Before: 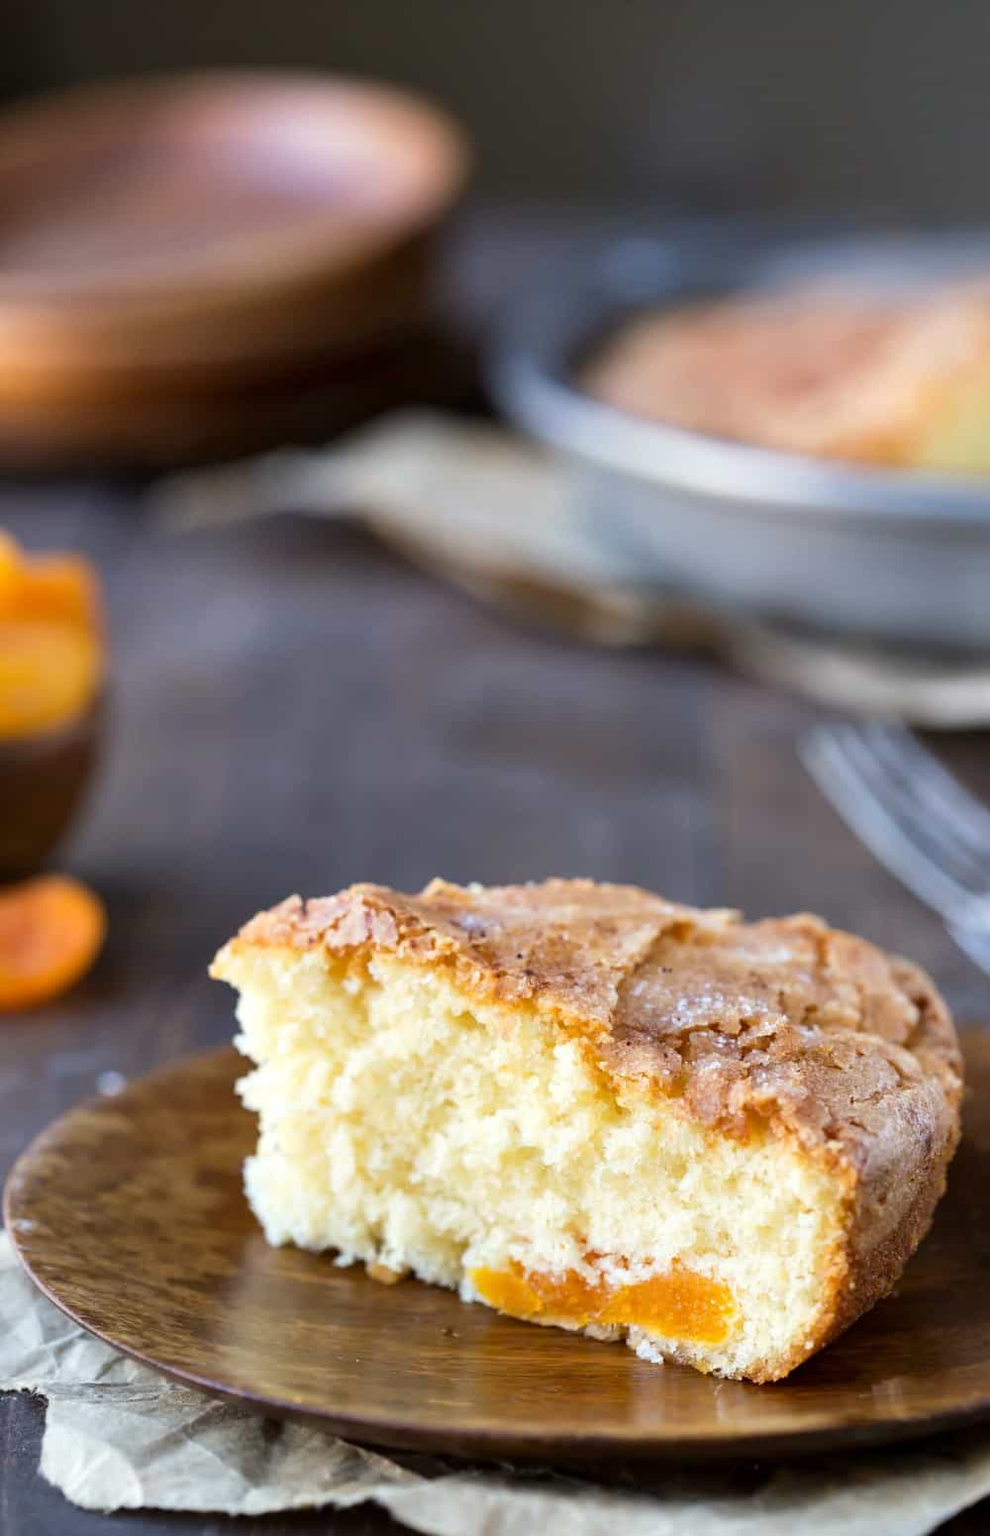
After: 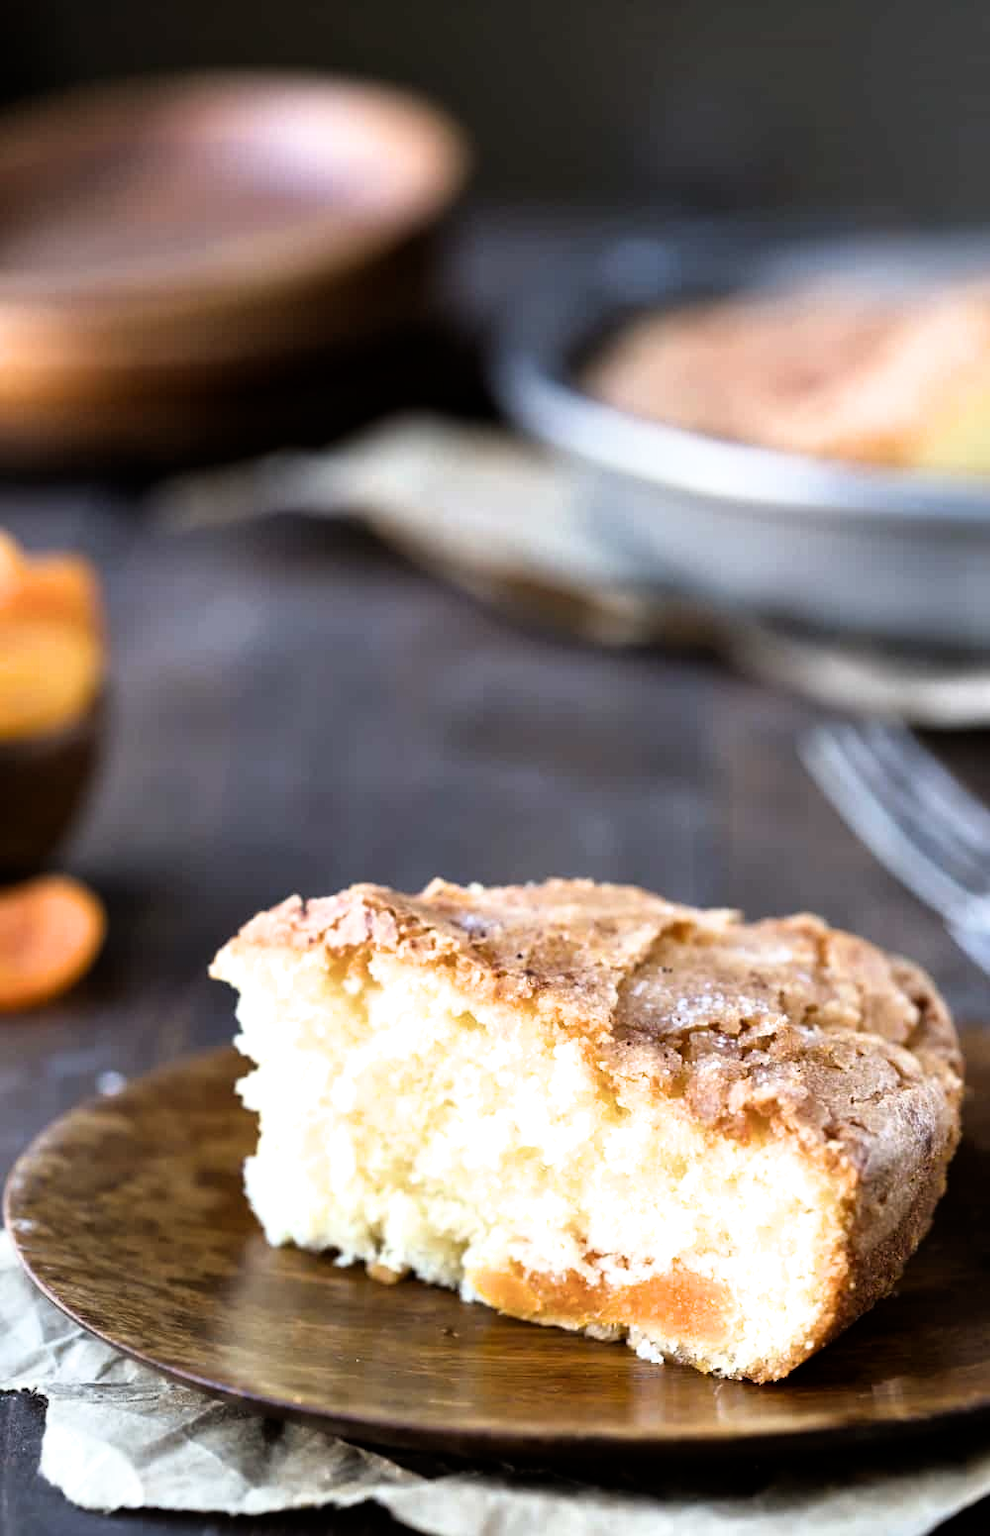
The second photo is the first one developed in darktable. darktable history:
filmic rgb: black relative exposure -8.02 EV, white relative exposure 2.2 EV, hardness 6.95
